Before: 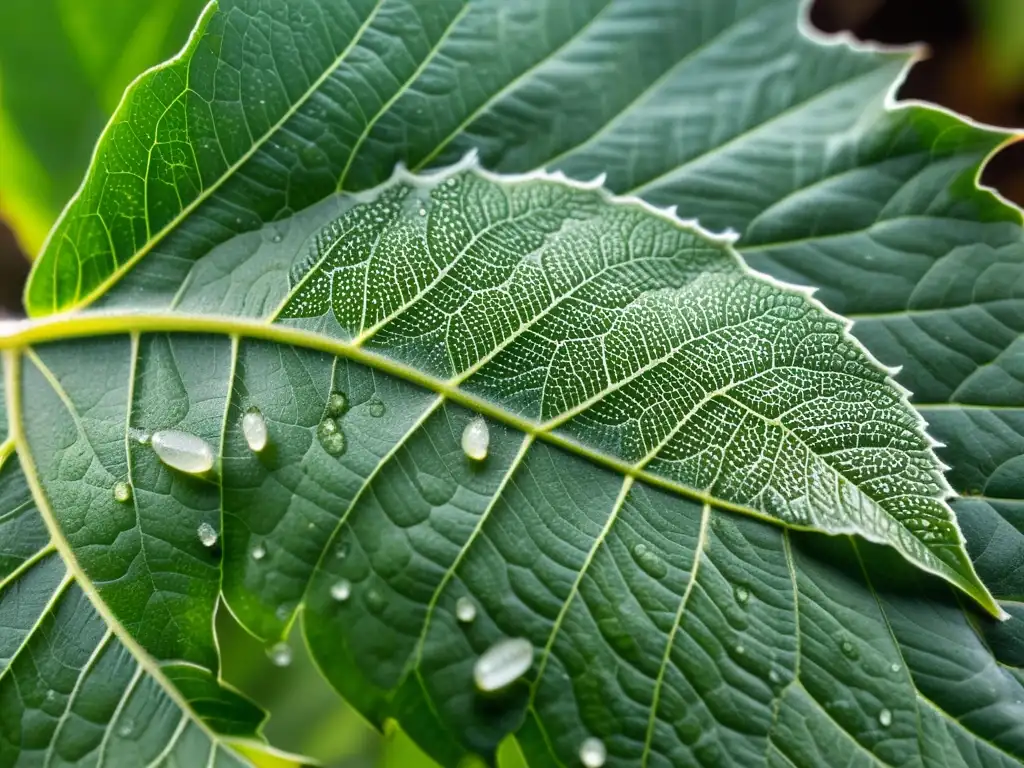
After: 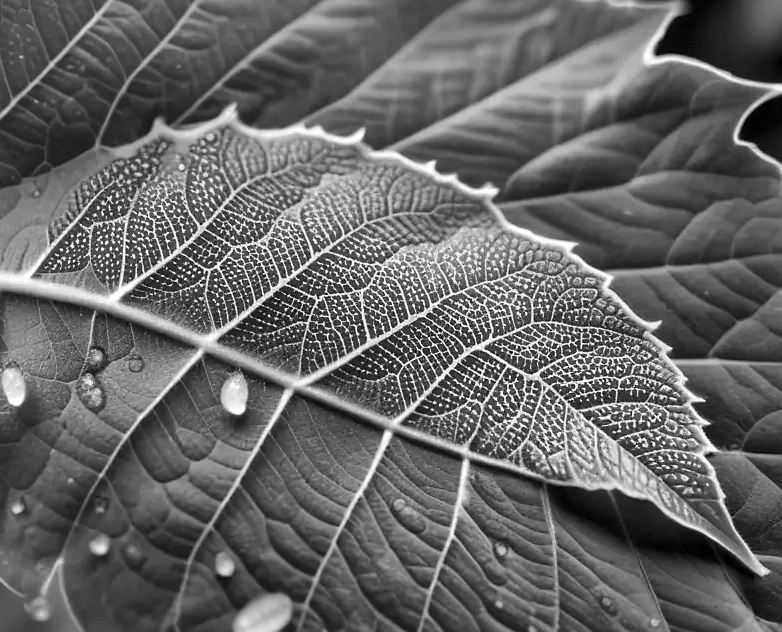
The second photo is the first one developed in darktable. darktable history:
local contrast: mode bilateral grid, contrast 20, coarseness 51, detail 150%, midtone range 0.2
crop: left 23.542%, top 5.897%, bottom 11.683%
sharpen: radius 1.513, amount 0.368, threshold 1.722
color zones: curves: ch0 [(0.002, 0.593) (0.143, 0.417) (0.285, 0.541) (0.455, 0.289) (0.608, 0.327) (0.727, 0.283) (0.869, 0.571) (1, 0.603)]; ch1 [(0, 0) (0.143, 0) (0.286, 0) (0.429, 0) (0.571, 0) (0.714, 0) (0.857, 0)]
